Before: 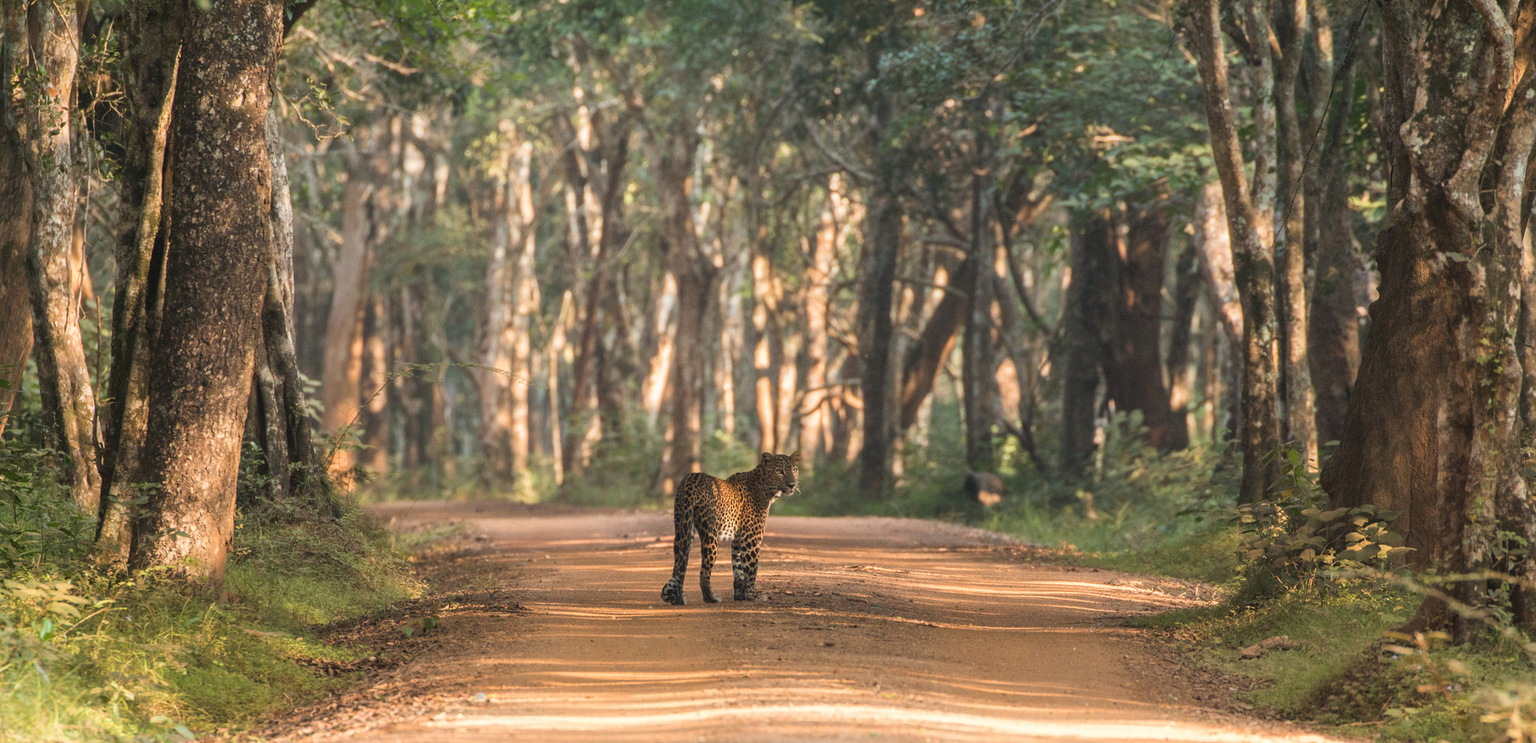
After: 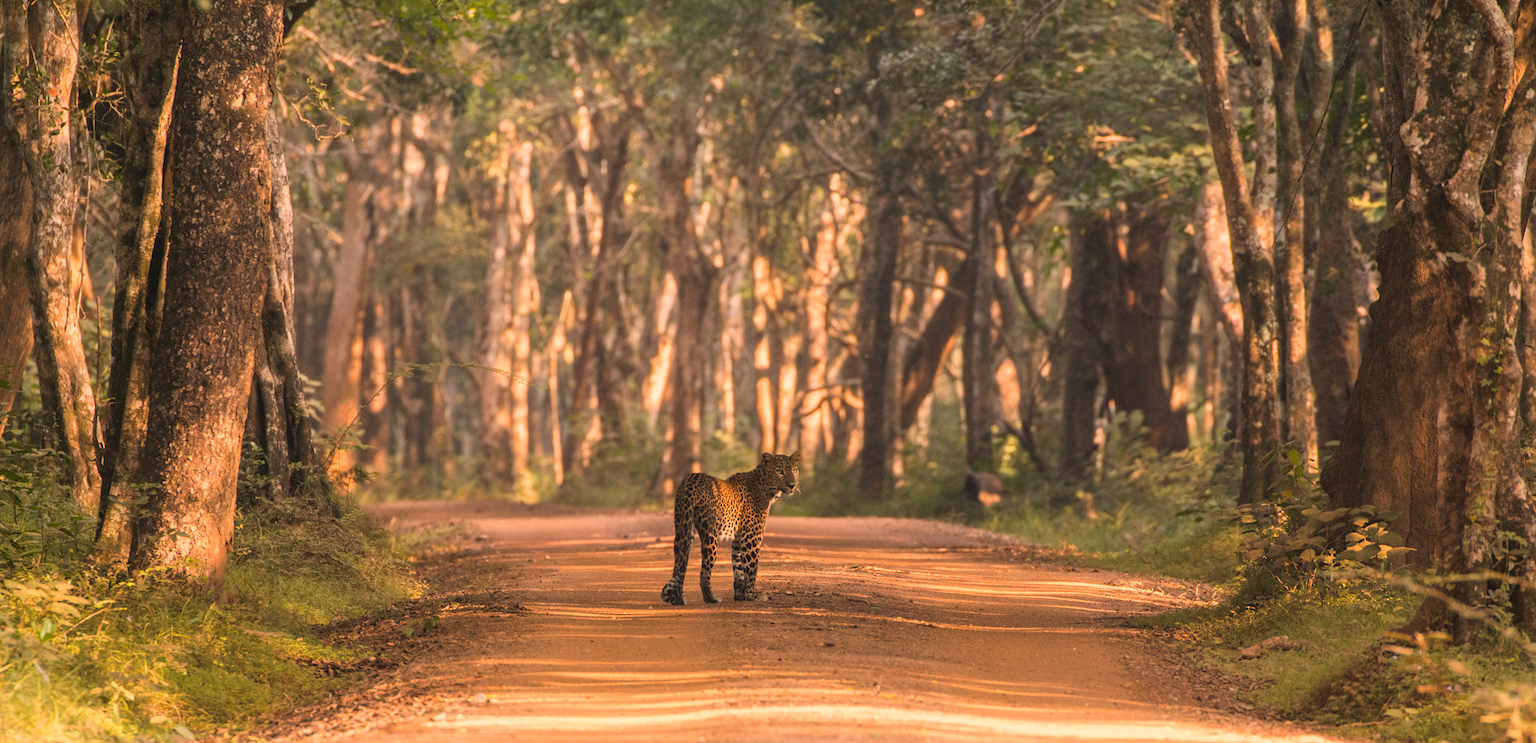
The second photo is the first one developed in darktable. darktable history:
white balance: red 0.982, blue 1.018
color correction: highlights a* 21.88, highlights b* 22.25
